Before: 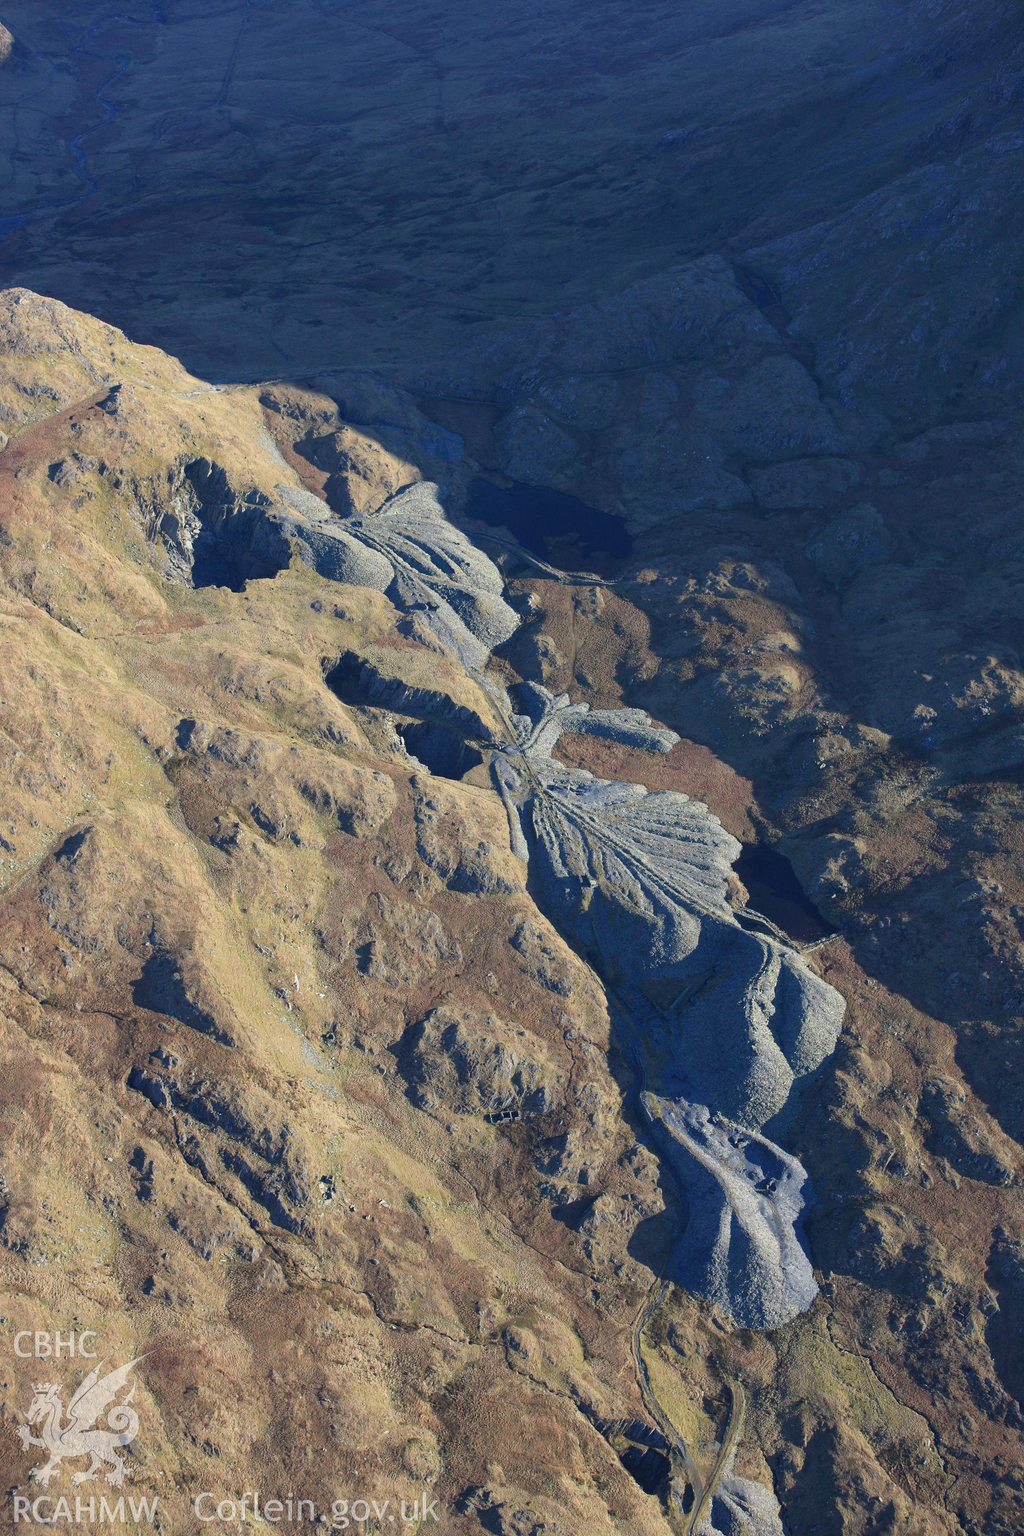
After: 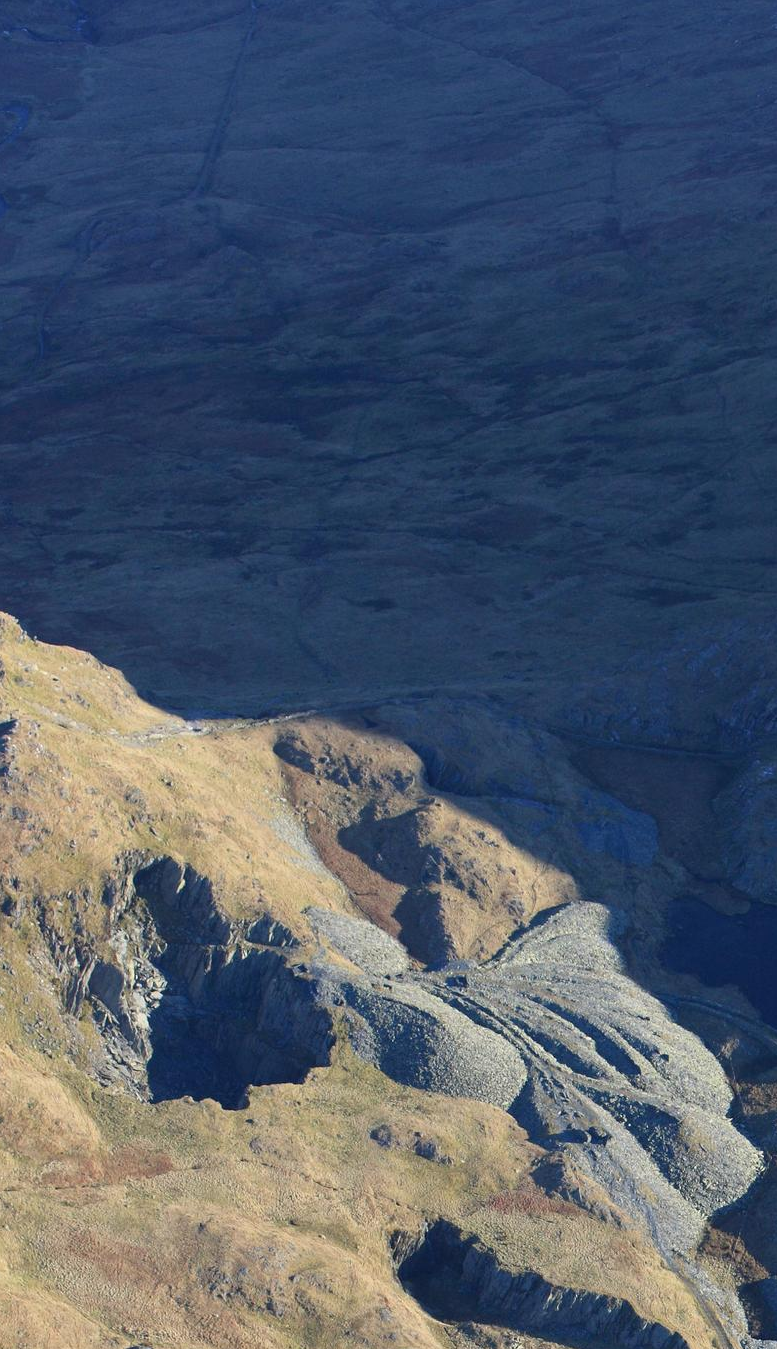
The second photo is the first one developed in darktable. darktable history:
crop and rotate: left 11.08%, top 0.064%, right 48.437%, bottom 53.088%
